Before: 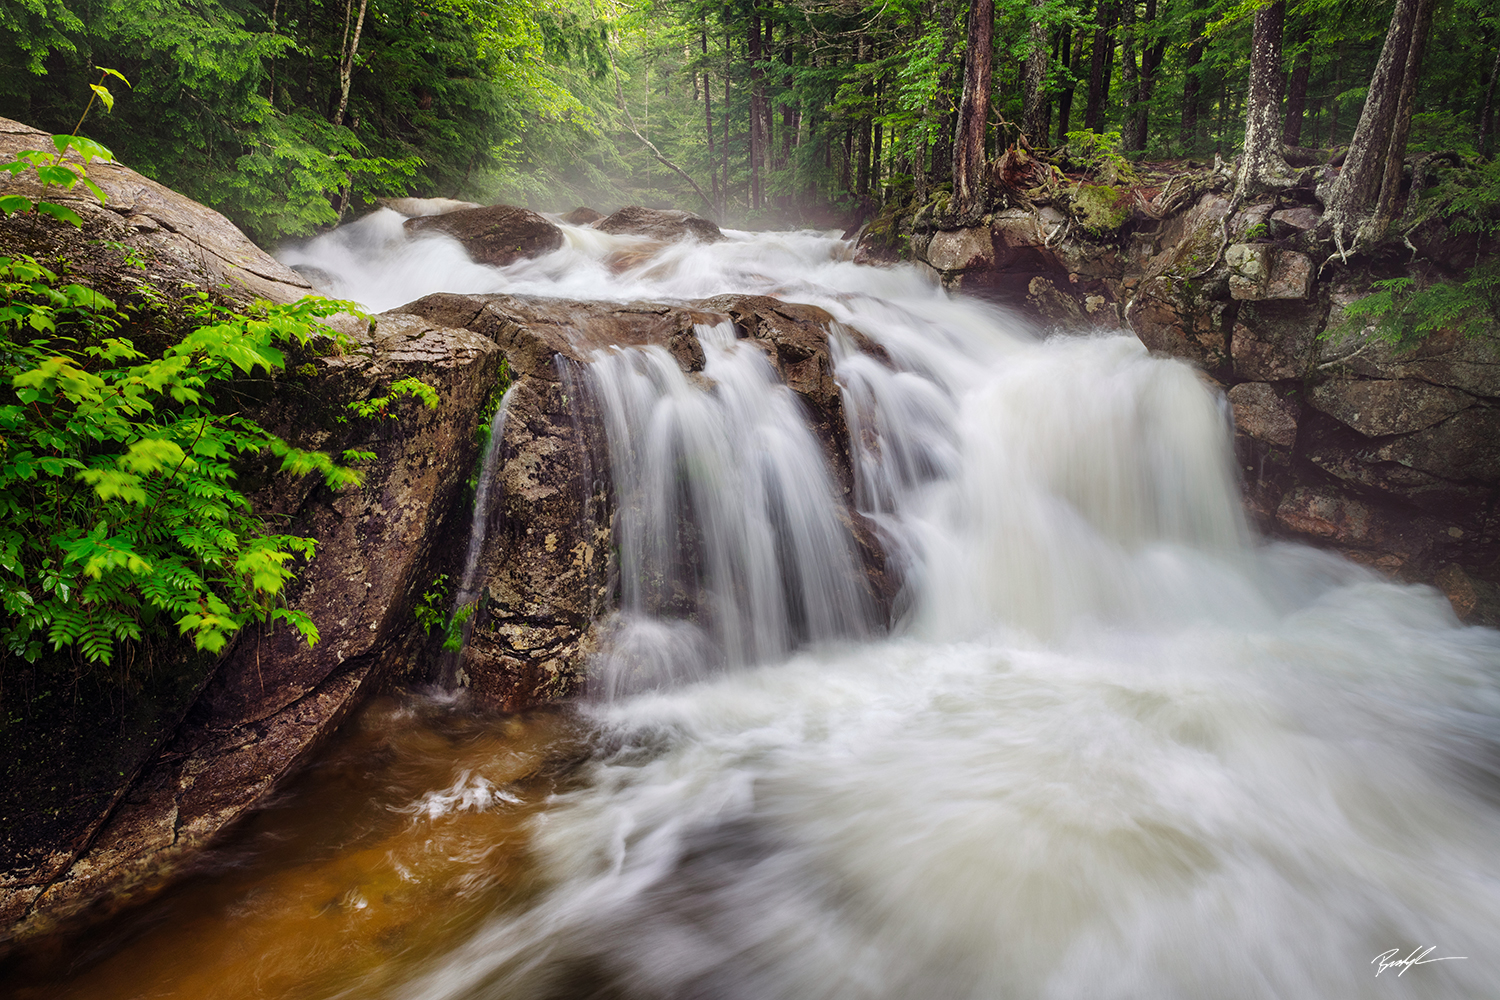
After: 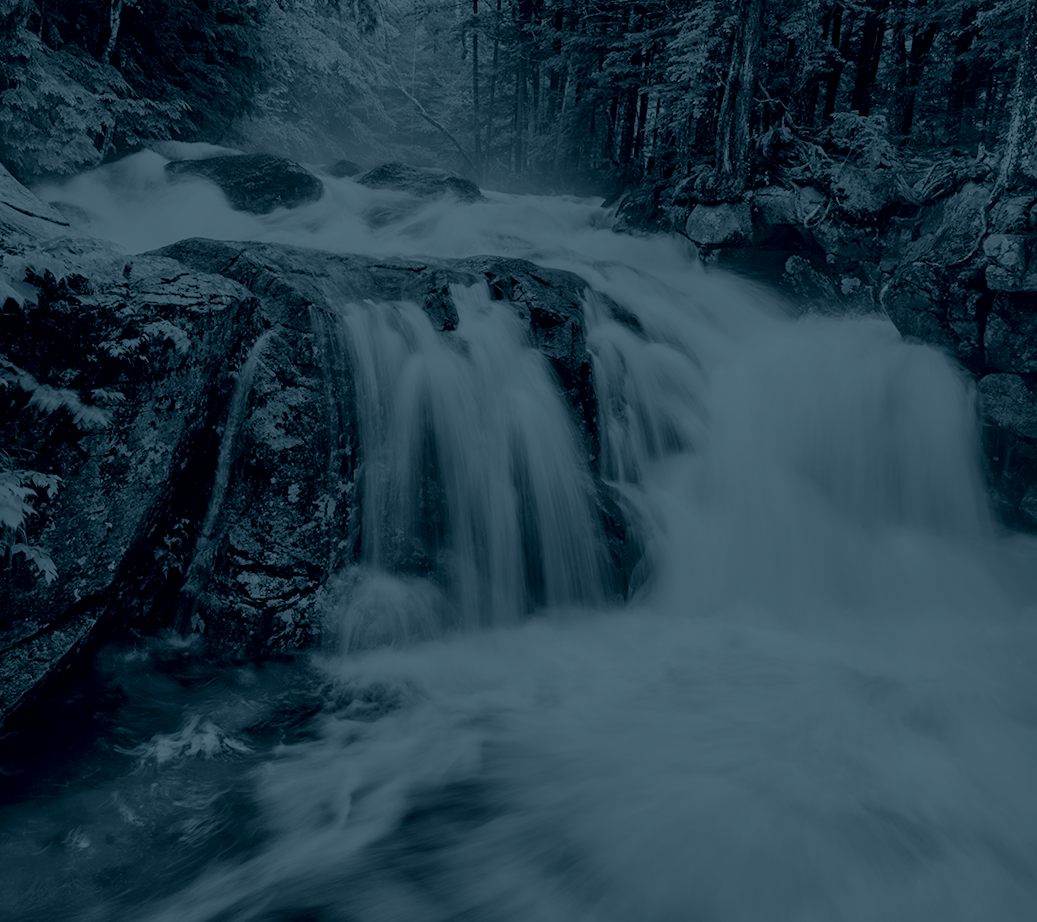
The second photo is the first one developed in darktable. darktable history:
colorize: hue 194.4°, saturation 29%, source mix 61.75%, lightness 3.98%, version 1
crop and rotate: angle -3.27°, left 14.277%, top 0.028%, right 10.766%, bottom 0.028%
filmic rgb: black relative exposure -8.54 EV, white relative exposure 5.52 EV, hardness 3.39, contrast 1.016
